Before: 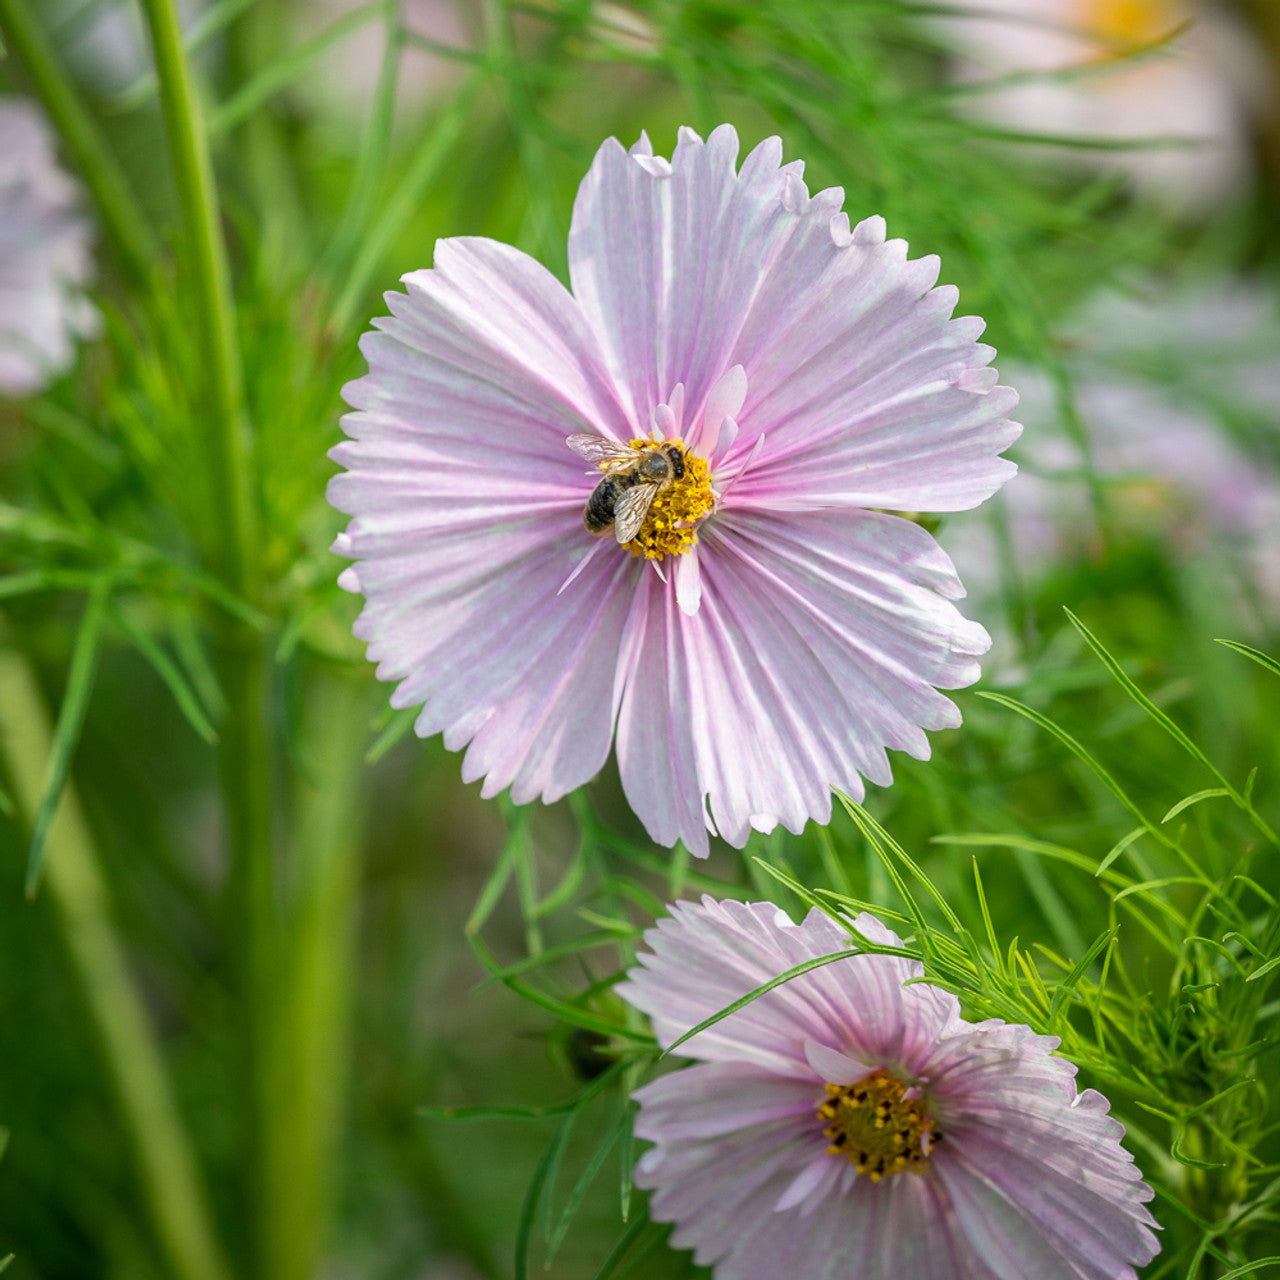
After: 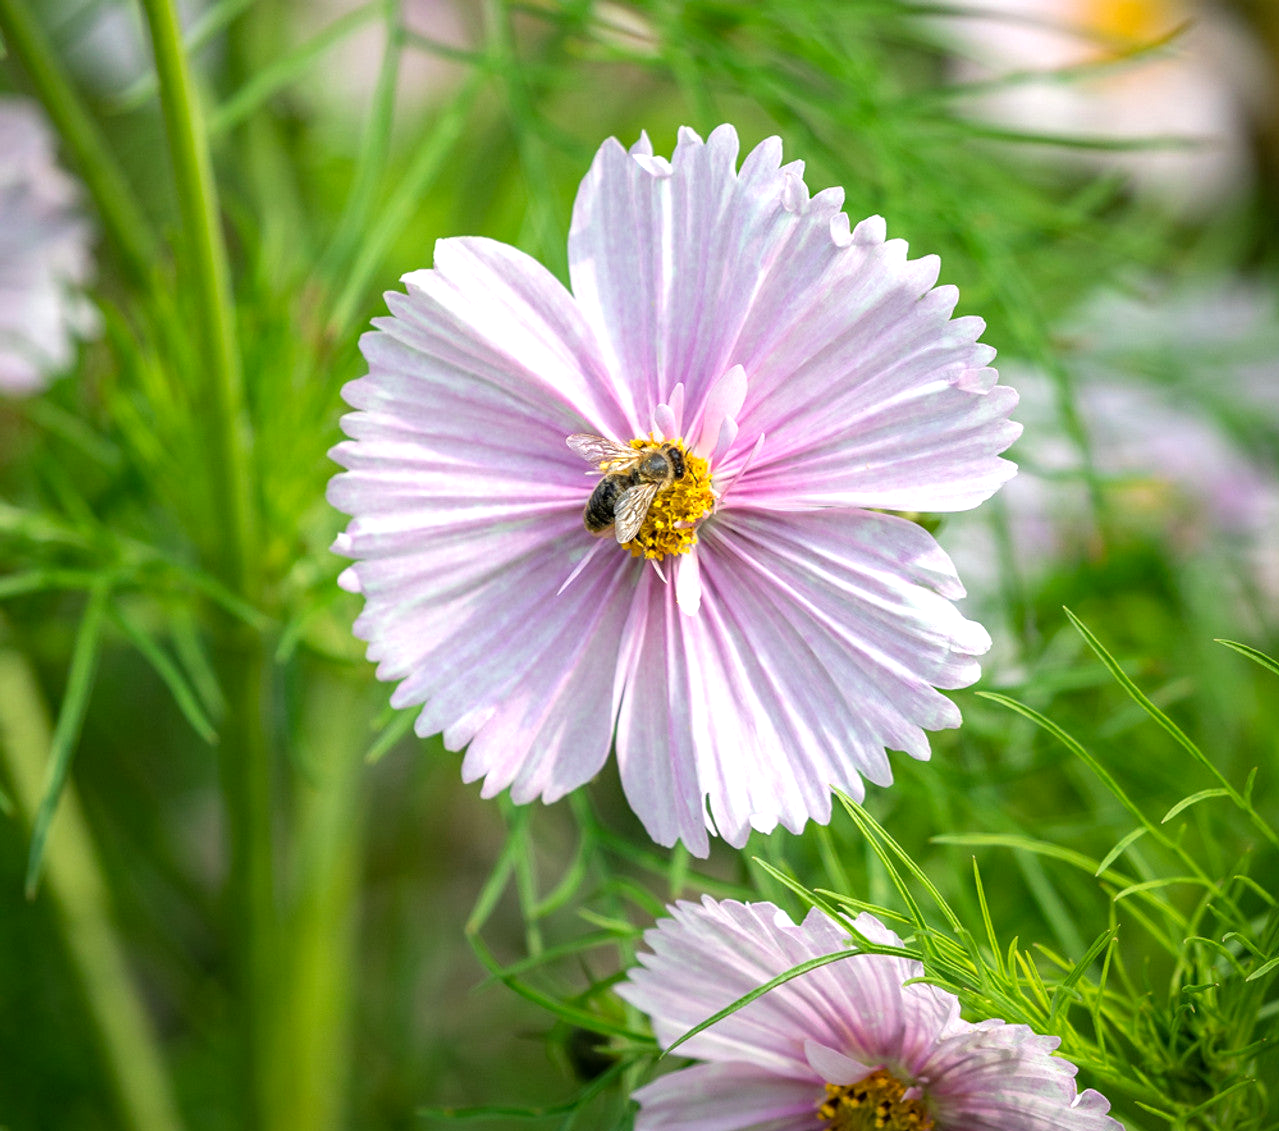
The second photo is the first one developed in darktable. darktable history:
haze removal: strength 0.095, compatibility mode true, adaptive false
crop and rotate: top 0%, bottom 11.596%
tone equalizer: -8 EV -0.416 EV, -7 EV -0.395 EV, -6 EV -0.348 EV, -5 EV -0.185 EV, -3 EV 0.212 EV, -2 EV 0.304 EV, -1 EV 0.413 EV, +0 EV 0.437 EV, mask exposure compensation -0.507 EV
